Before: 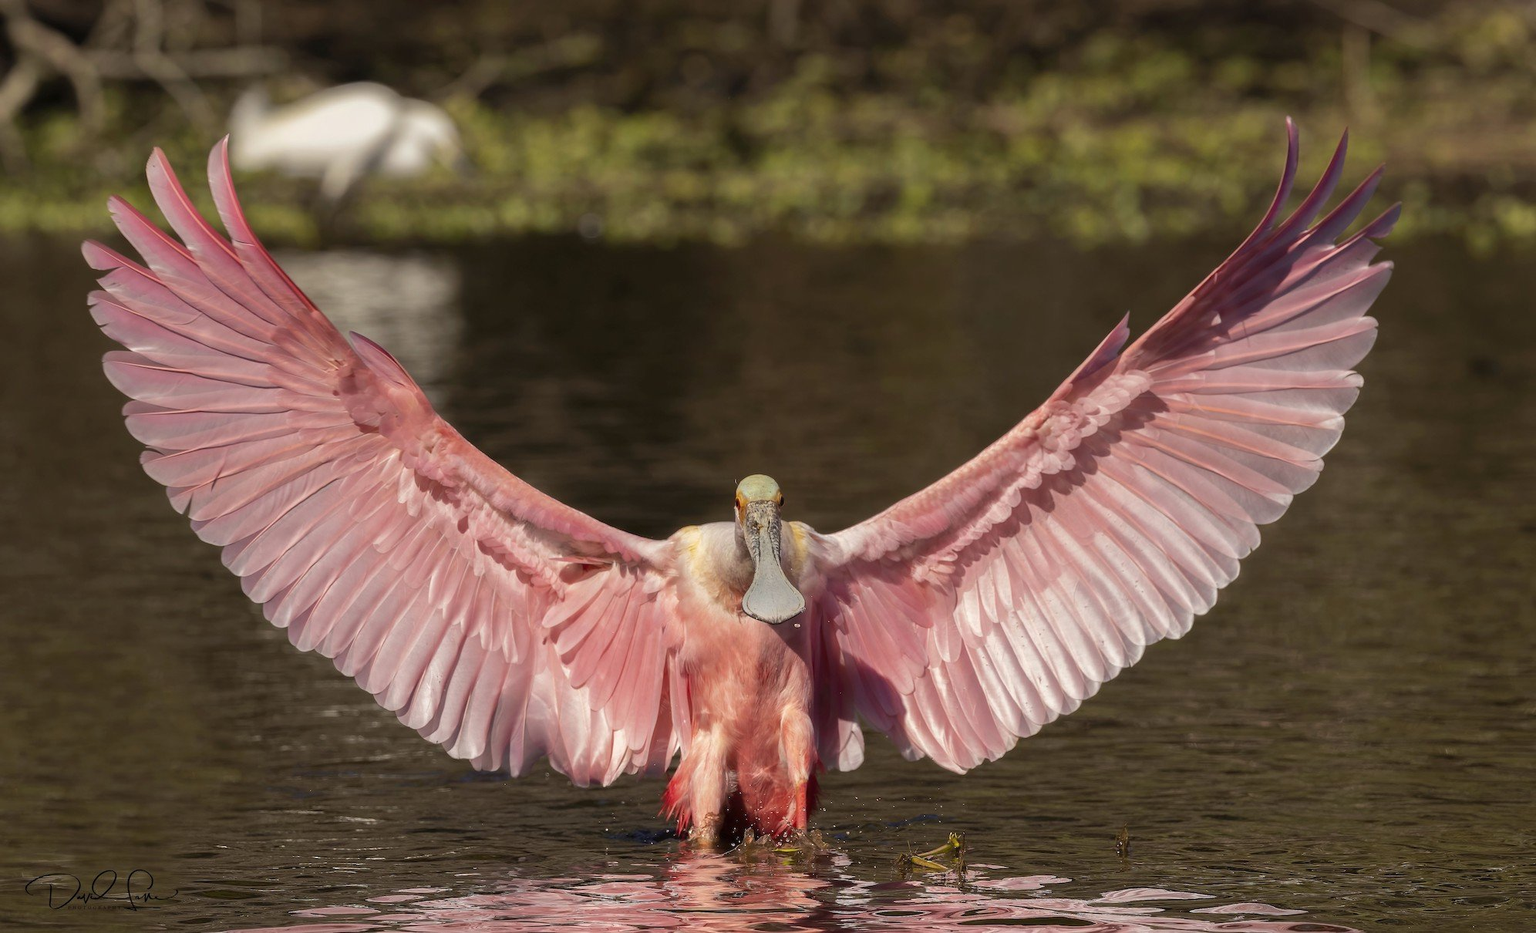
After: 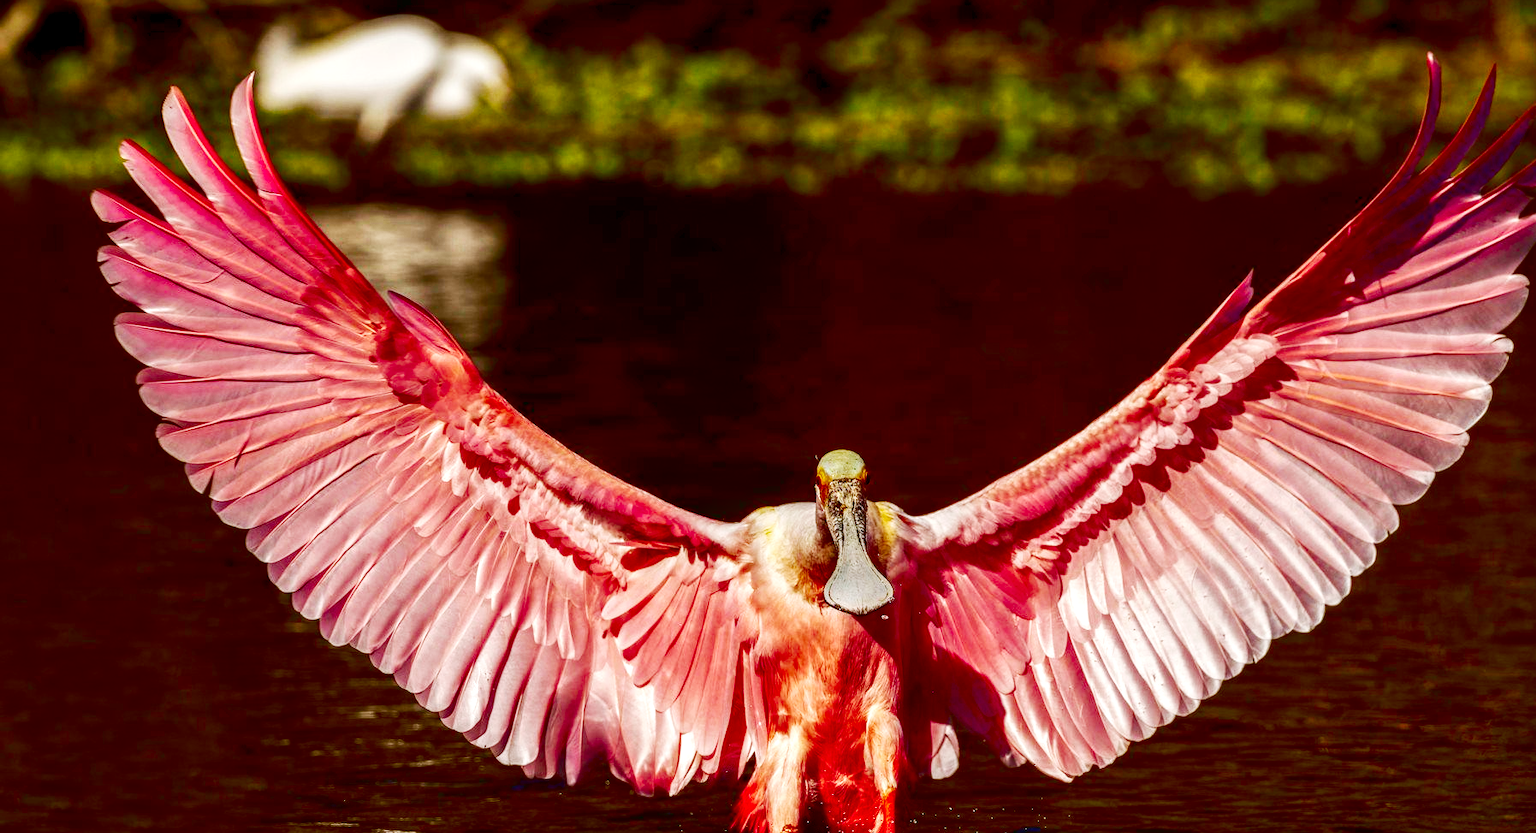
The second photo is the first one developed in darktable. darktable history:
crop: top 7.514%, right 9.843%, bottom 11.98%
base curve: curves: ch0 [(0, 0) (0.028, 0.03) (0.121, 0.232) (0.46, 0.748) (0.859, 0.968) (1, 1)], exposure shift 0.01, preserve colors none
contrast brightness saturation: brightness -0.994, saturation 0.98
exposure: black level correction -0.002, exposure 0.535 EV, compensate exposure bias true, compensate highlight preservation false
local contrast: highlights 36%, detail 134%
